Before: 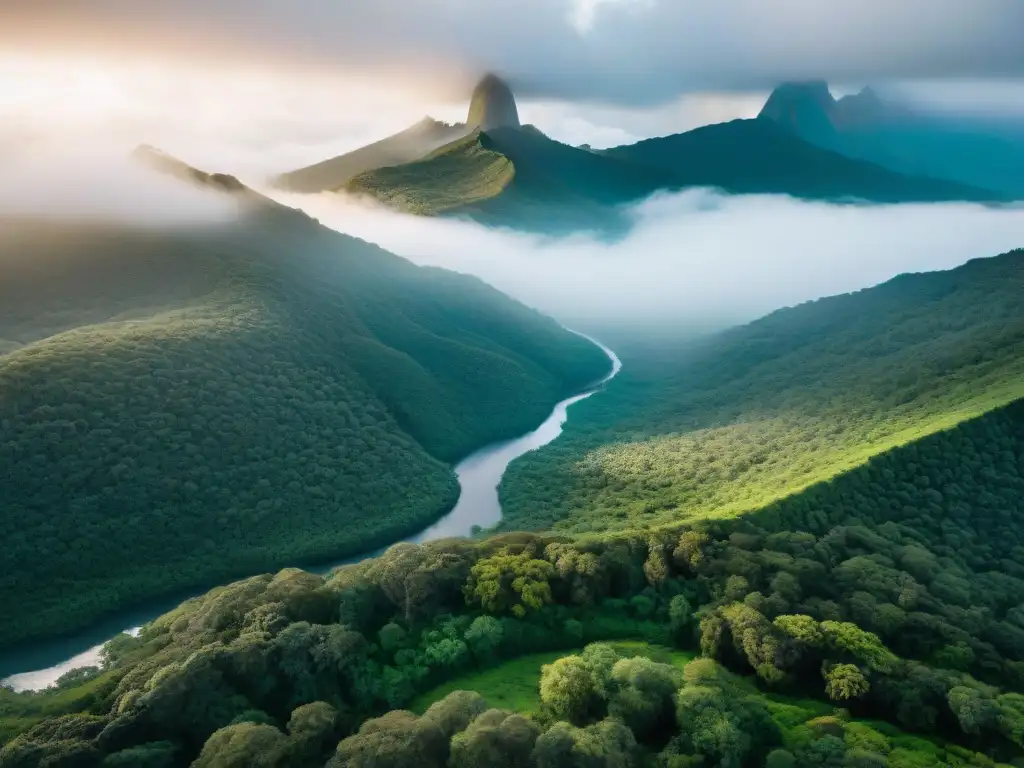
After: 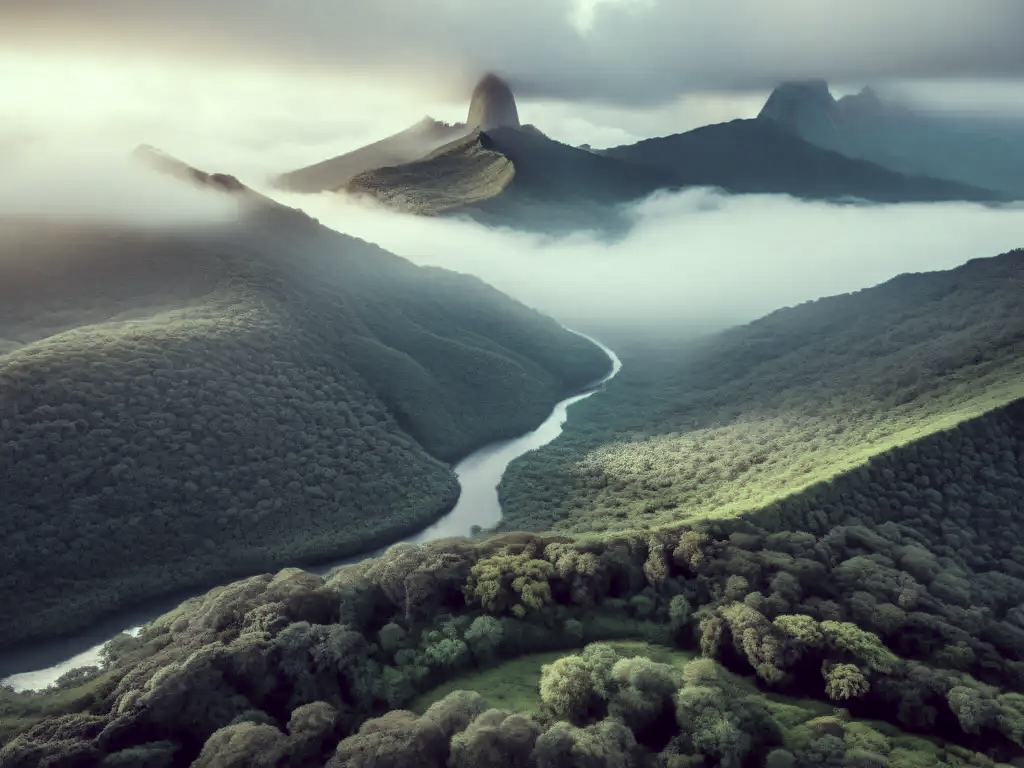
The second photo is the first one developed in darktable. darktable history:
color correction: highlights a* -20.25, highlights b* 21.07, shadows a* 19.92, shadows b* -20.14, saturation 0.455
local contrast: on, module defaults
